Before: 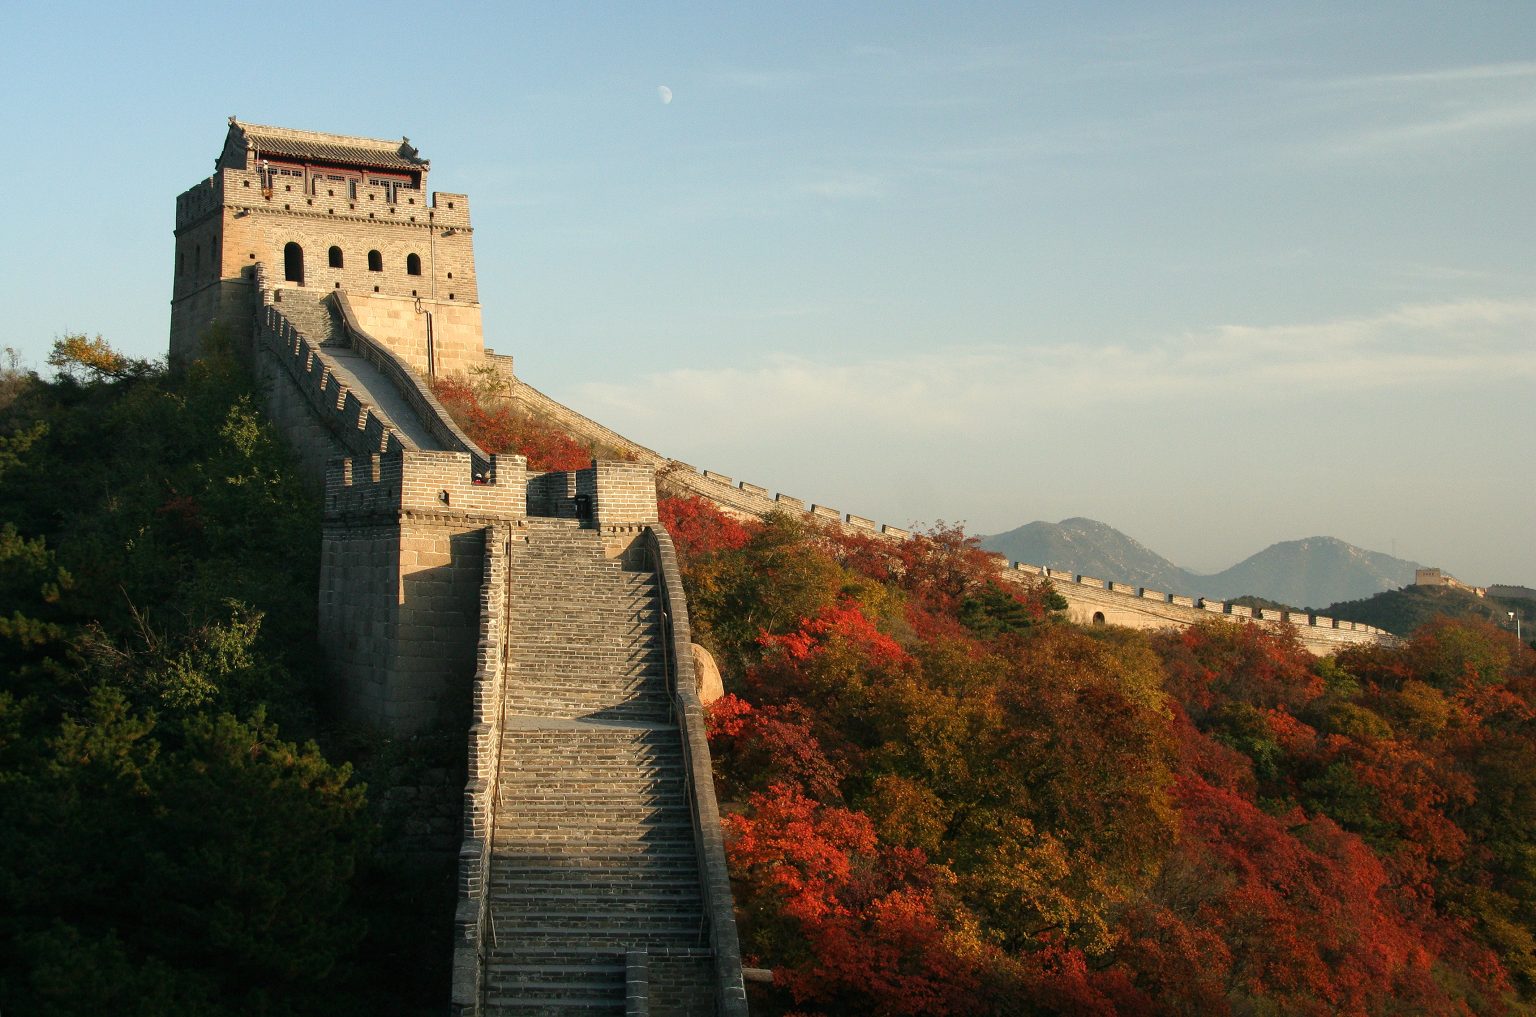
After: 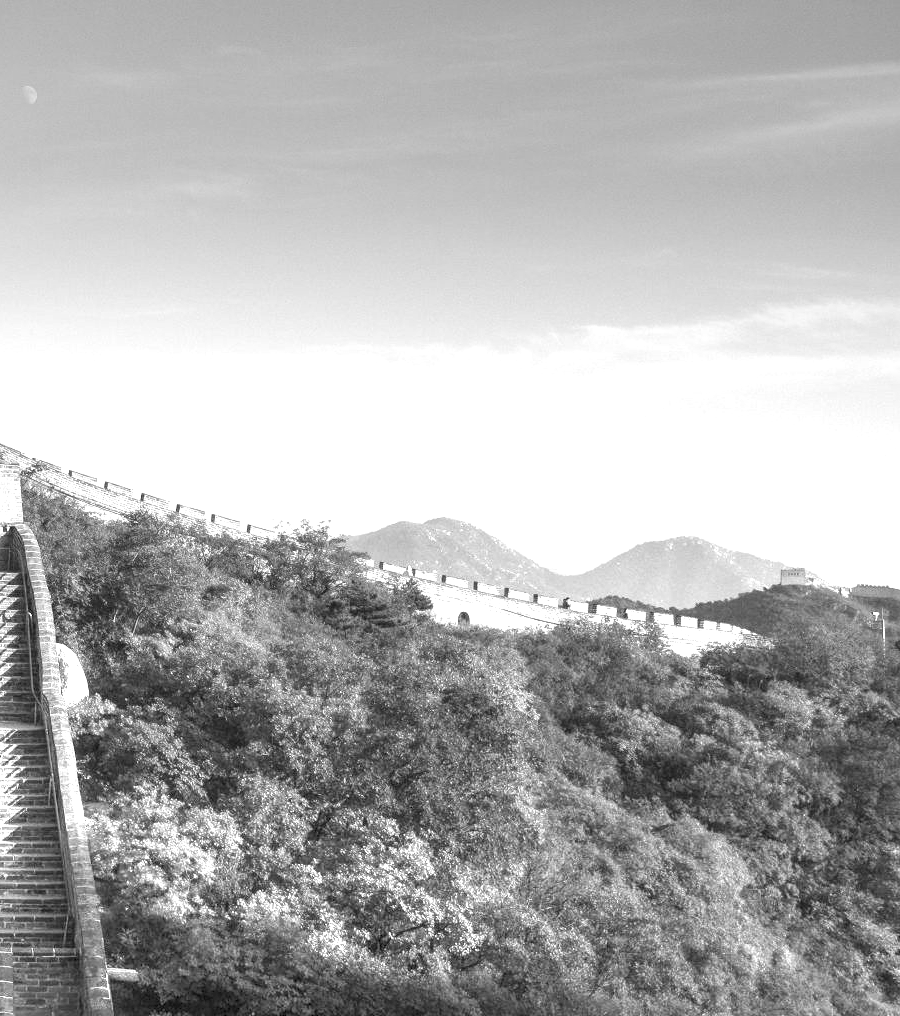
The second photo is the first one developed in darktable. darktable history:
monochrome: on, module defaults
local contrast: on, module defaults
crop: left 41.402%
graduated density: density -3.9 EV
